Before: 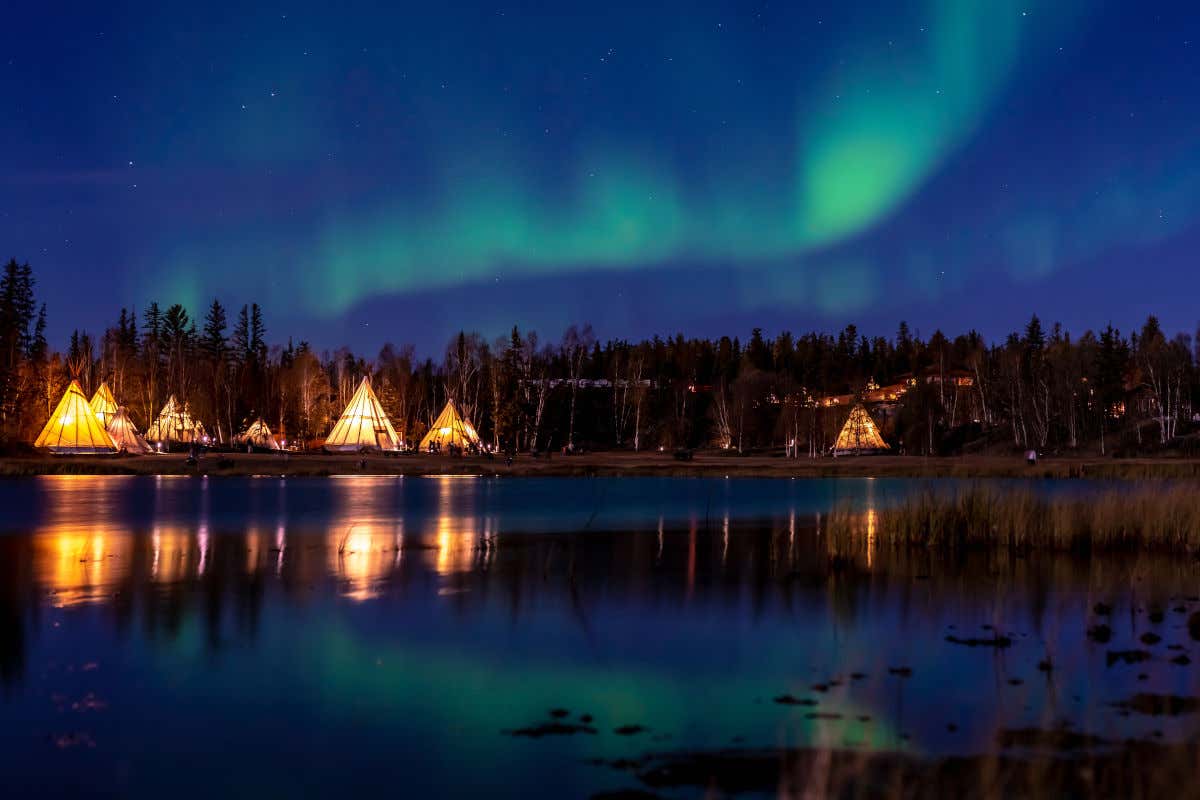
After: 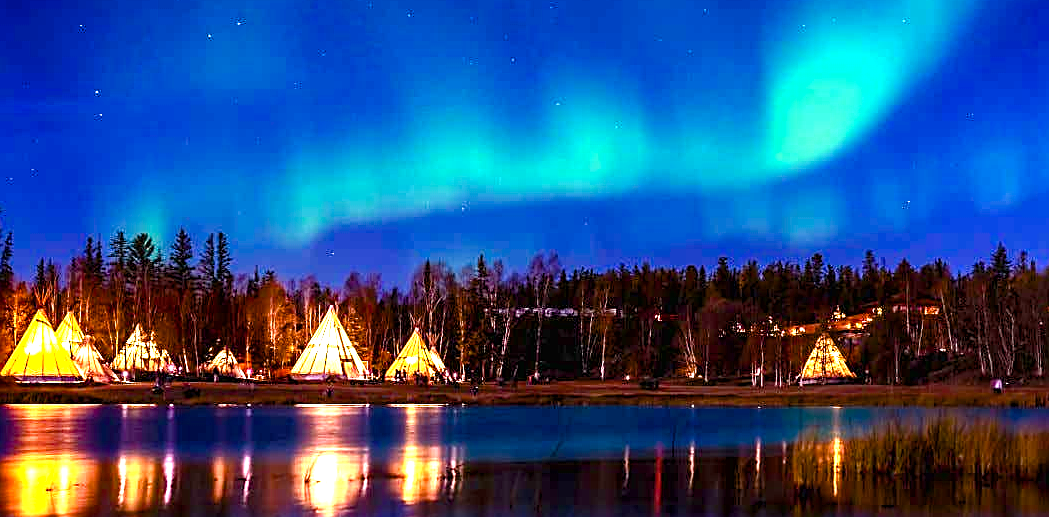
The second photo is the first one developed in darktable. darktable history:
color balance rgb: power › hue 310.38°, perceptual saturation grading › global saturation 44.226%, perceptual saturation grading › highlights -50.422%, perceptual saturation grading › shadows 31.046%, perceptual brilliance grading › highlights 10.21%, perceptual brilliance grading › shadows -4.726%, global vibrance 24.185%
crop: left 2.879%, top 8.884%, right 9.658%, bottom 26.417%
exposure: black level correction 0, exposure 1.384 EV, compensate highlight preservation false
sharpen: on, module defaults
